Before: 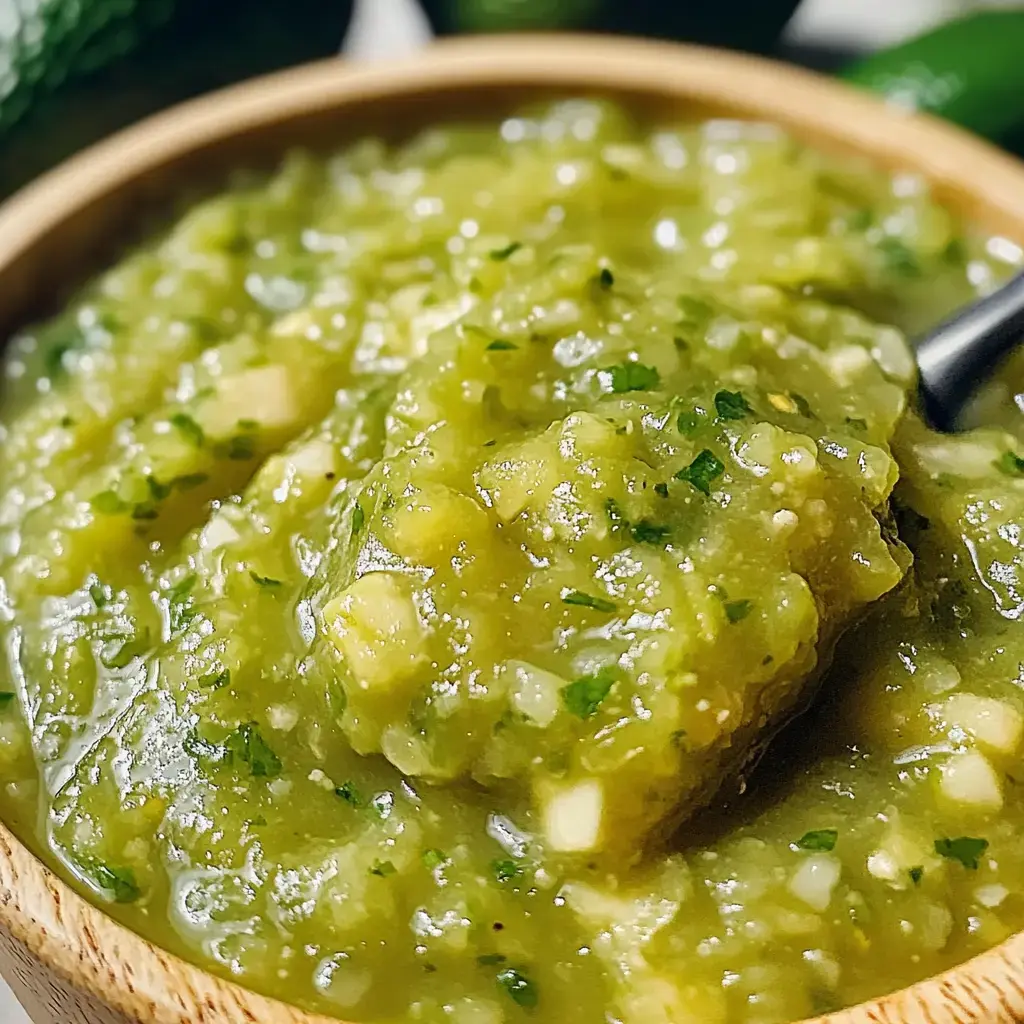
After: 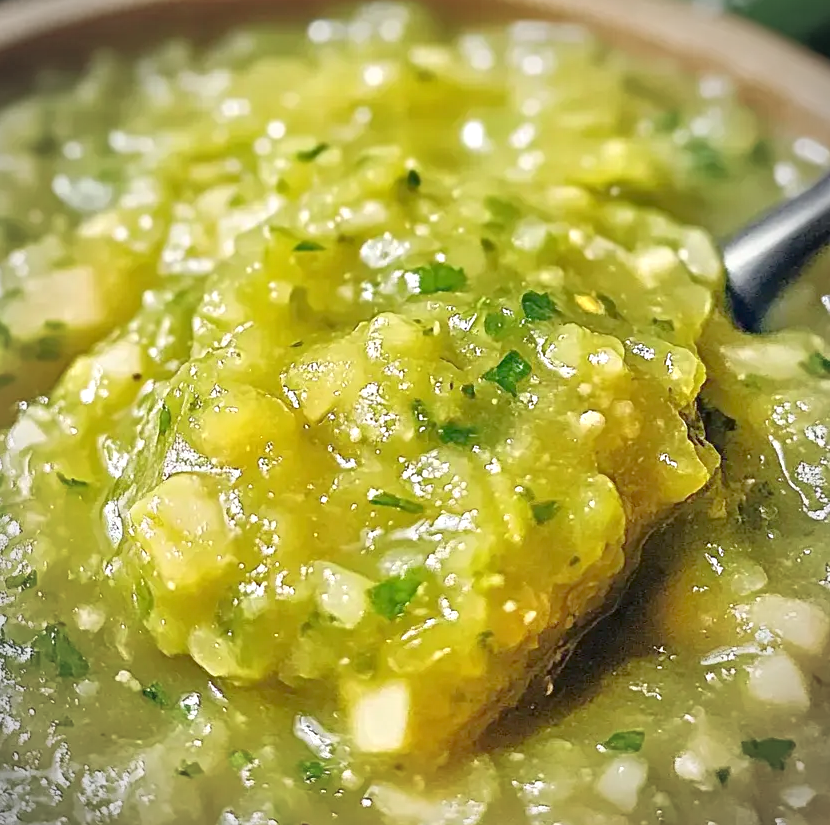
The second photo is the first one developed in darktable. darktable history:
vignetting: on, module defaults
crop: left 18.931%, top 9.725%, right 0%, bottom 9.622%
tone equalizer: -8 EV 1.98 EV, -7 EV 1.97 EV, -6 EV 1.97 EV, -5 EV 1.98 EV, -4 EV 1.98 EV, -3 EV 1.49 EV, -2 EV 0.972 EV, -1 EV 0.514 EV
